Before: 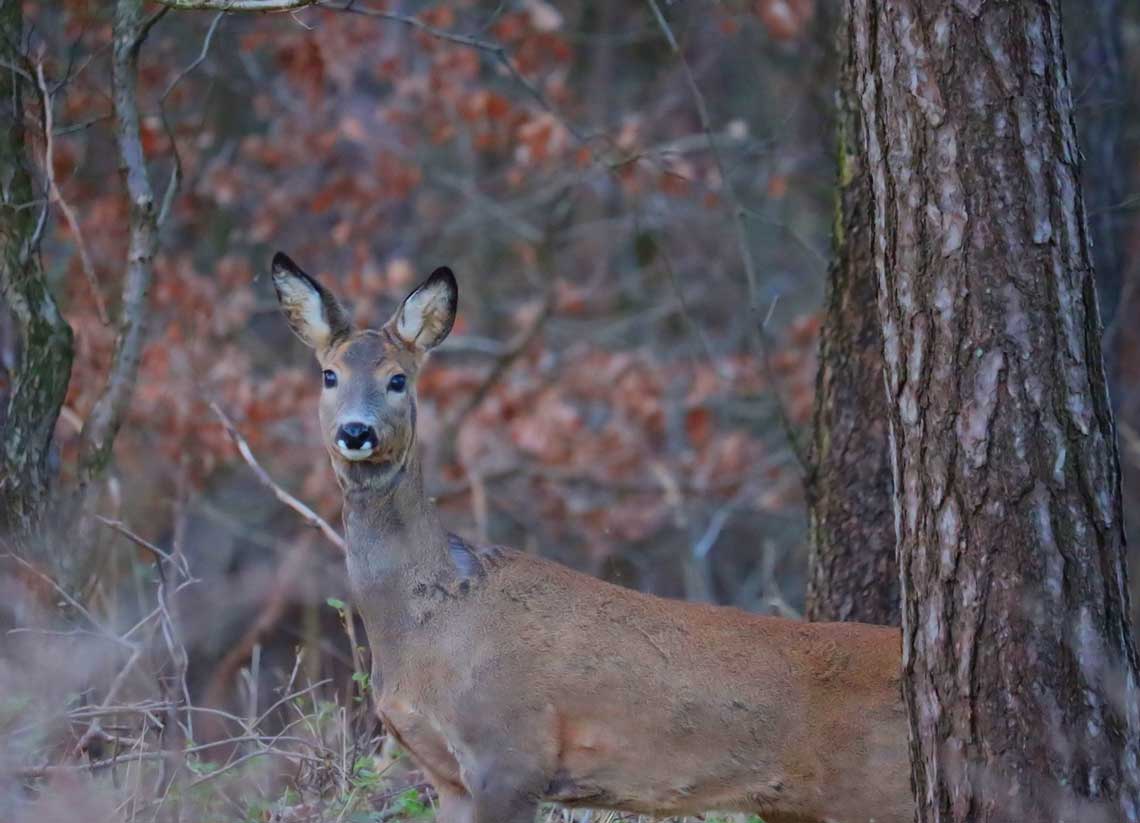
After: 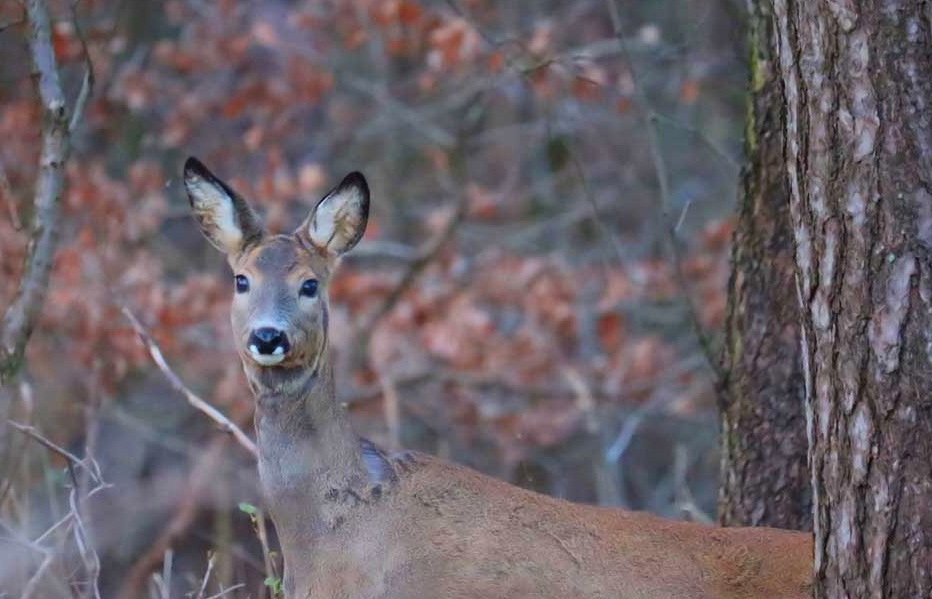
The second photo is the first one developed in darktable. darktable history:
exposure: exposure 0.297 EV, compensate exposure bias true, compensate highlight preservation false
crop: left 7.764%, top 11.656%, right 10.44%, bottom 15.46%
